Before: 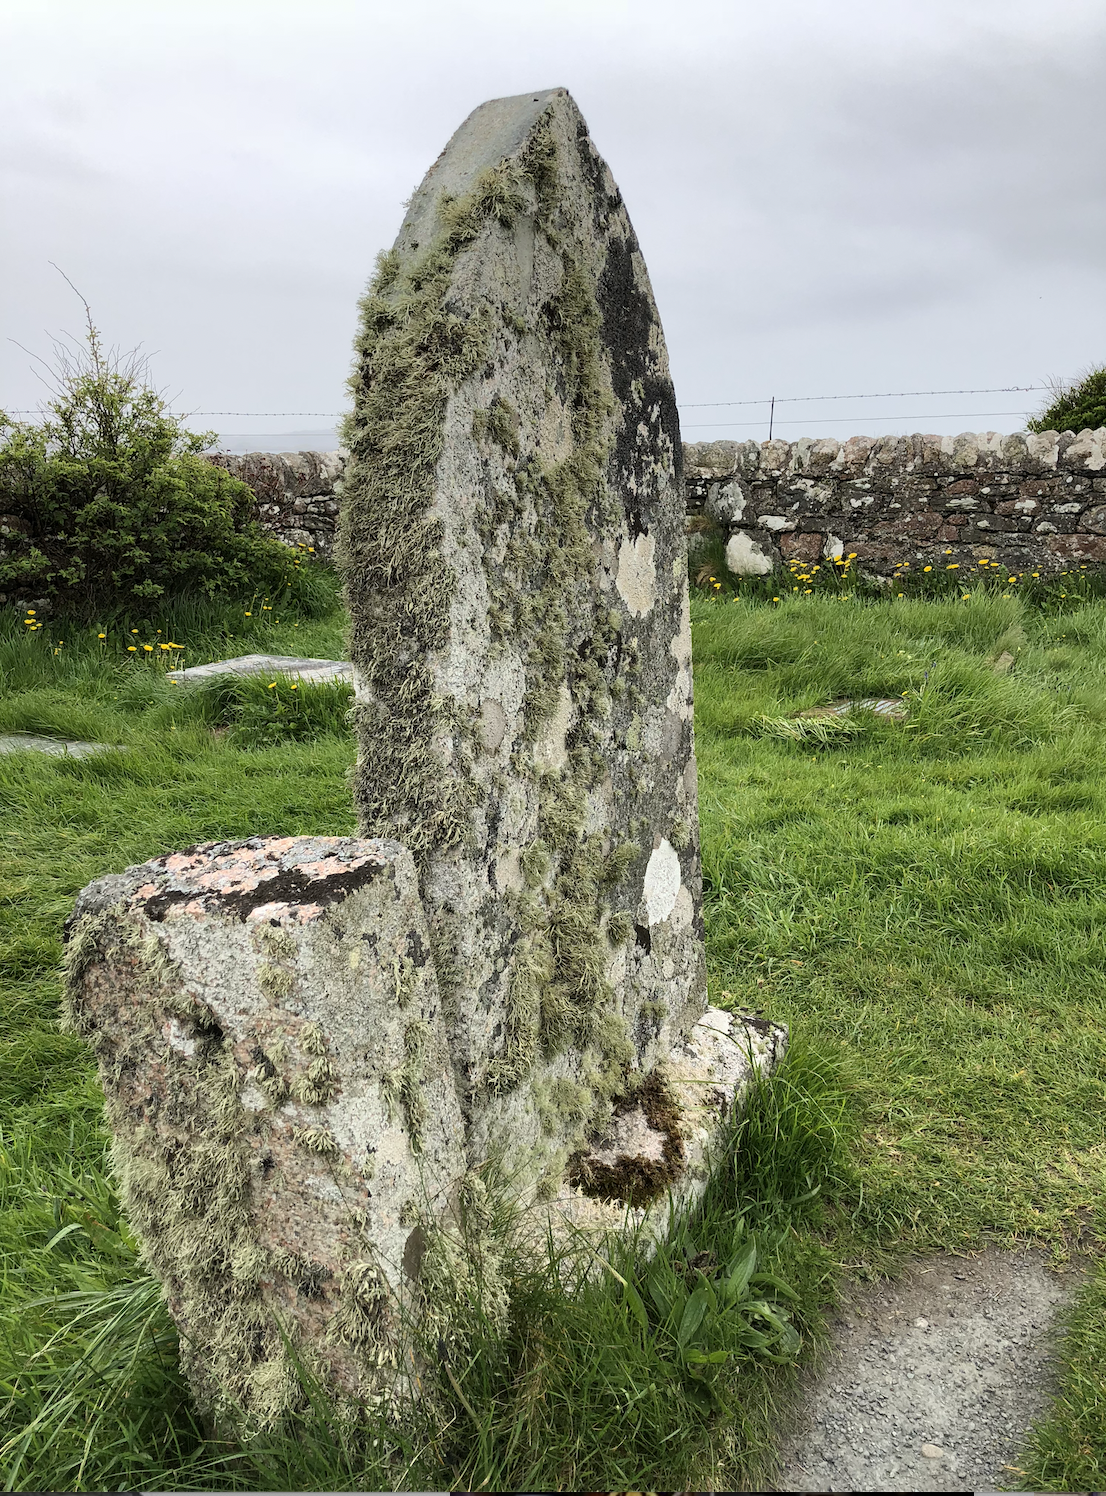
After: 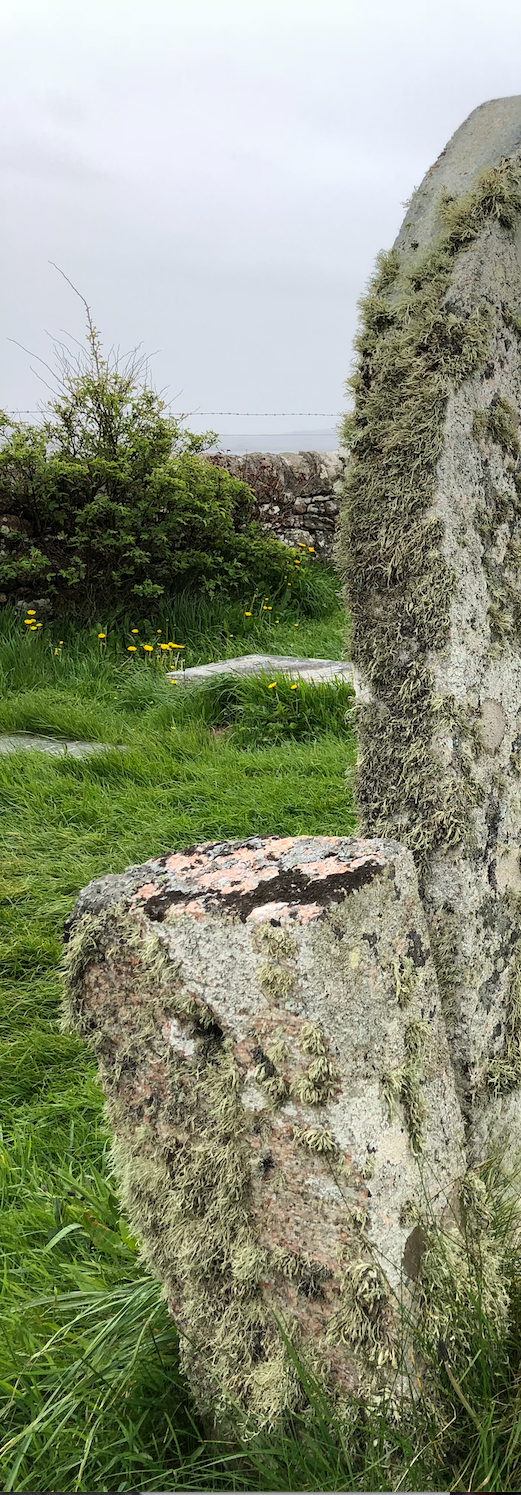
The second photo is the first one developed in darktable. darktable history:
crop and rotate: left 0.031%, top 0%, right 52.784%
